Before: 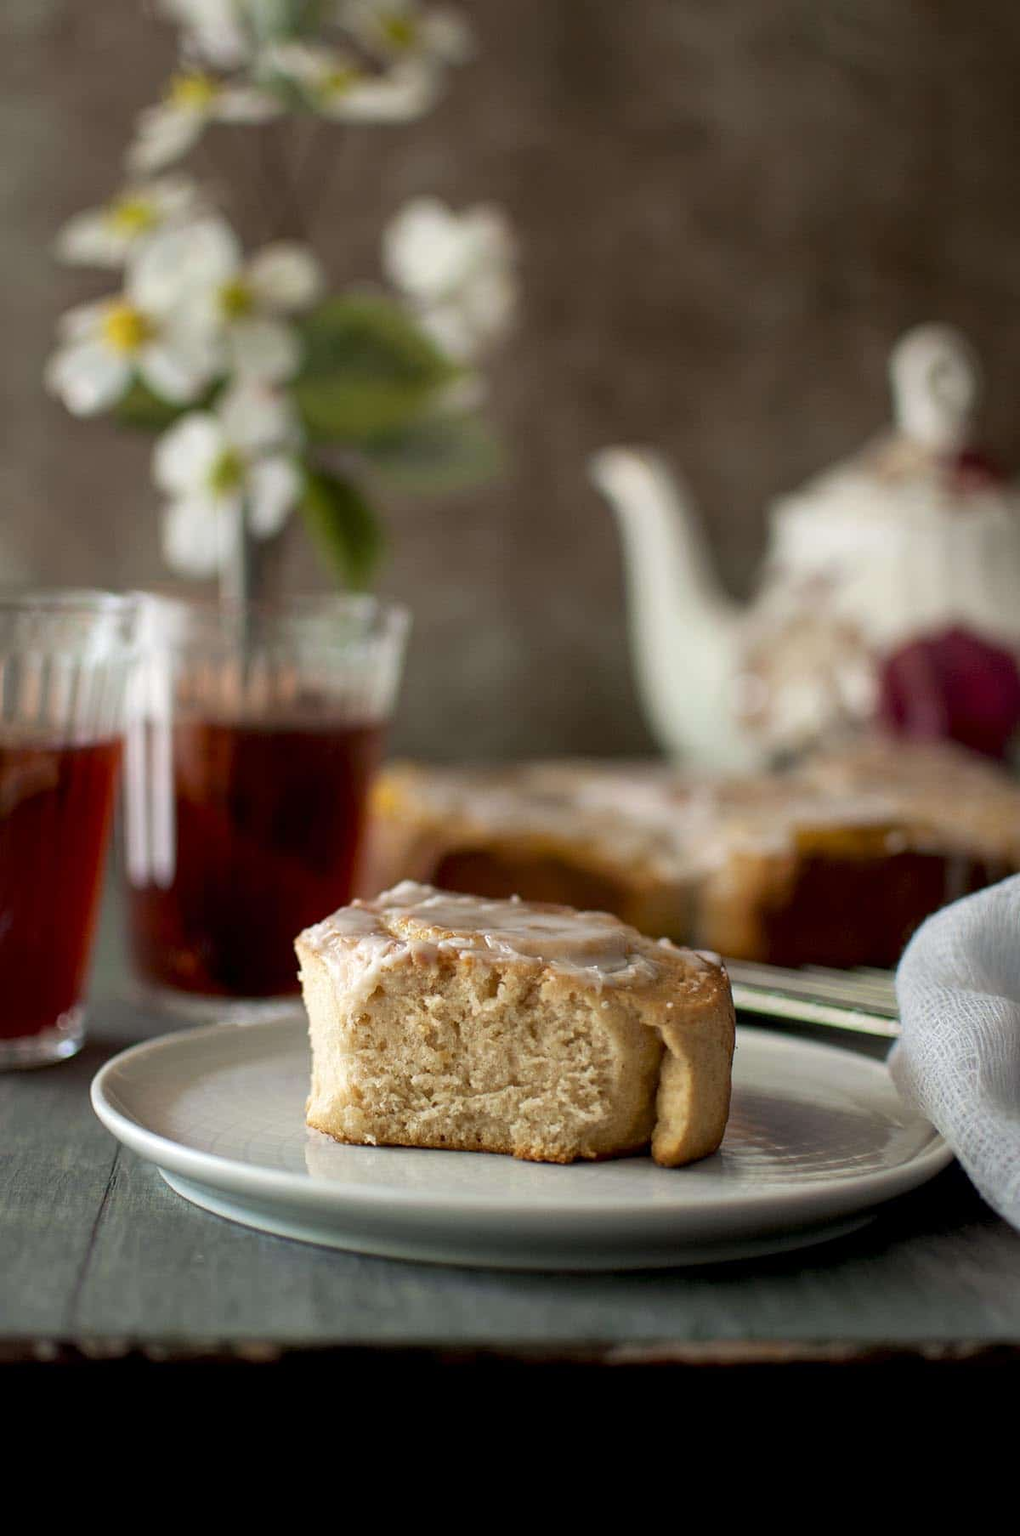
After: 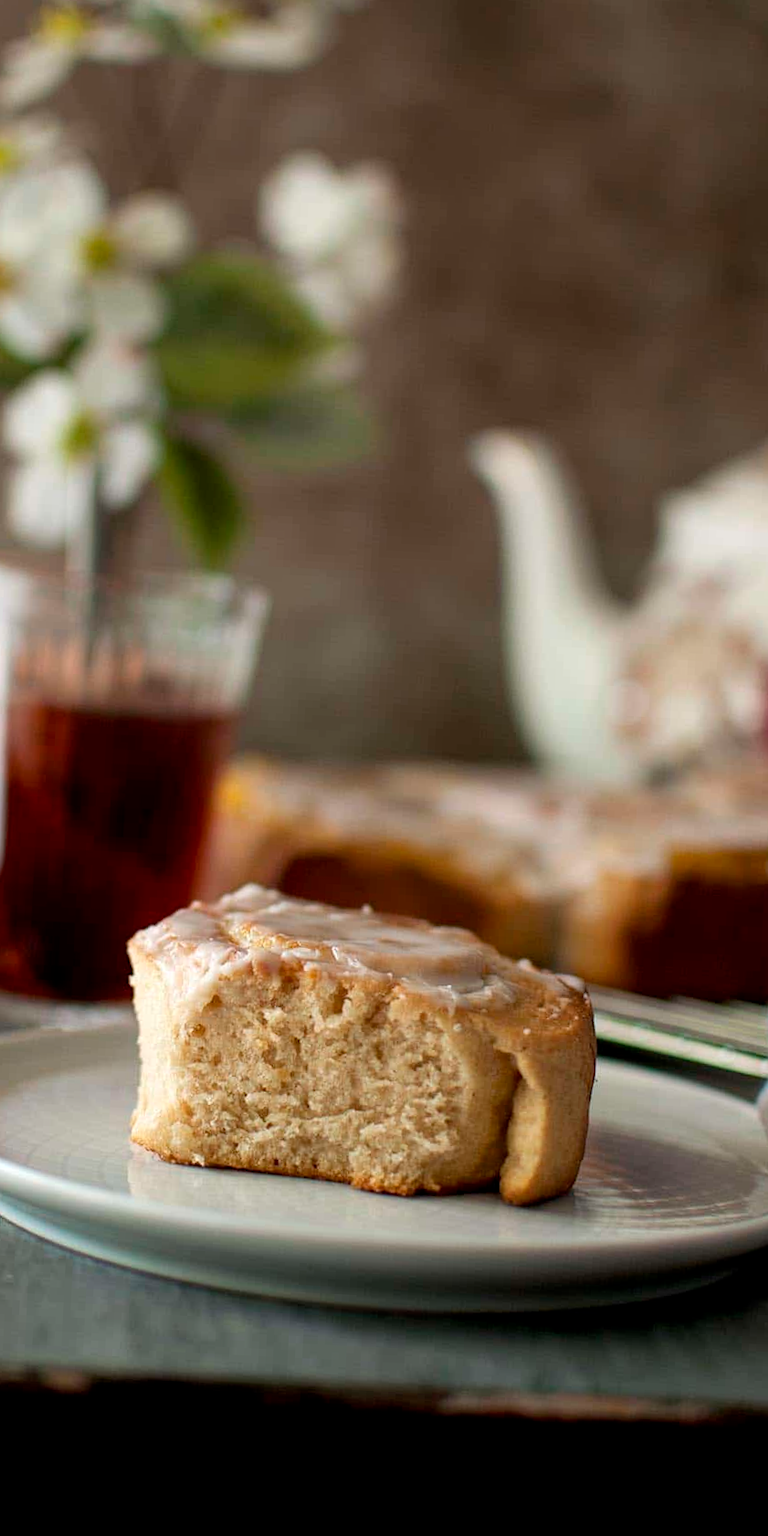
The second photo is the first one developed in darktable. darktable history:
crop and rotate: angle -2.84°, left 14.036%, top 0.019%, right 10.719%, bottom 0.062%
